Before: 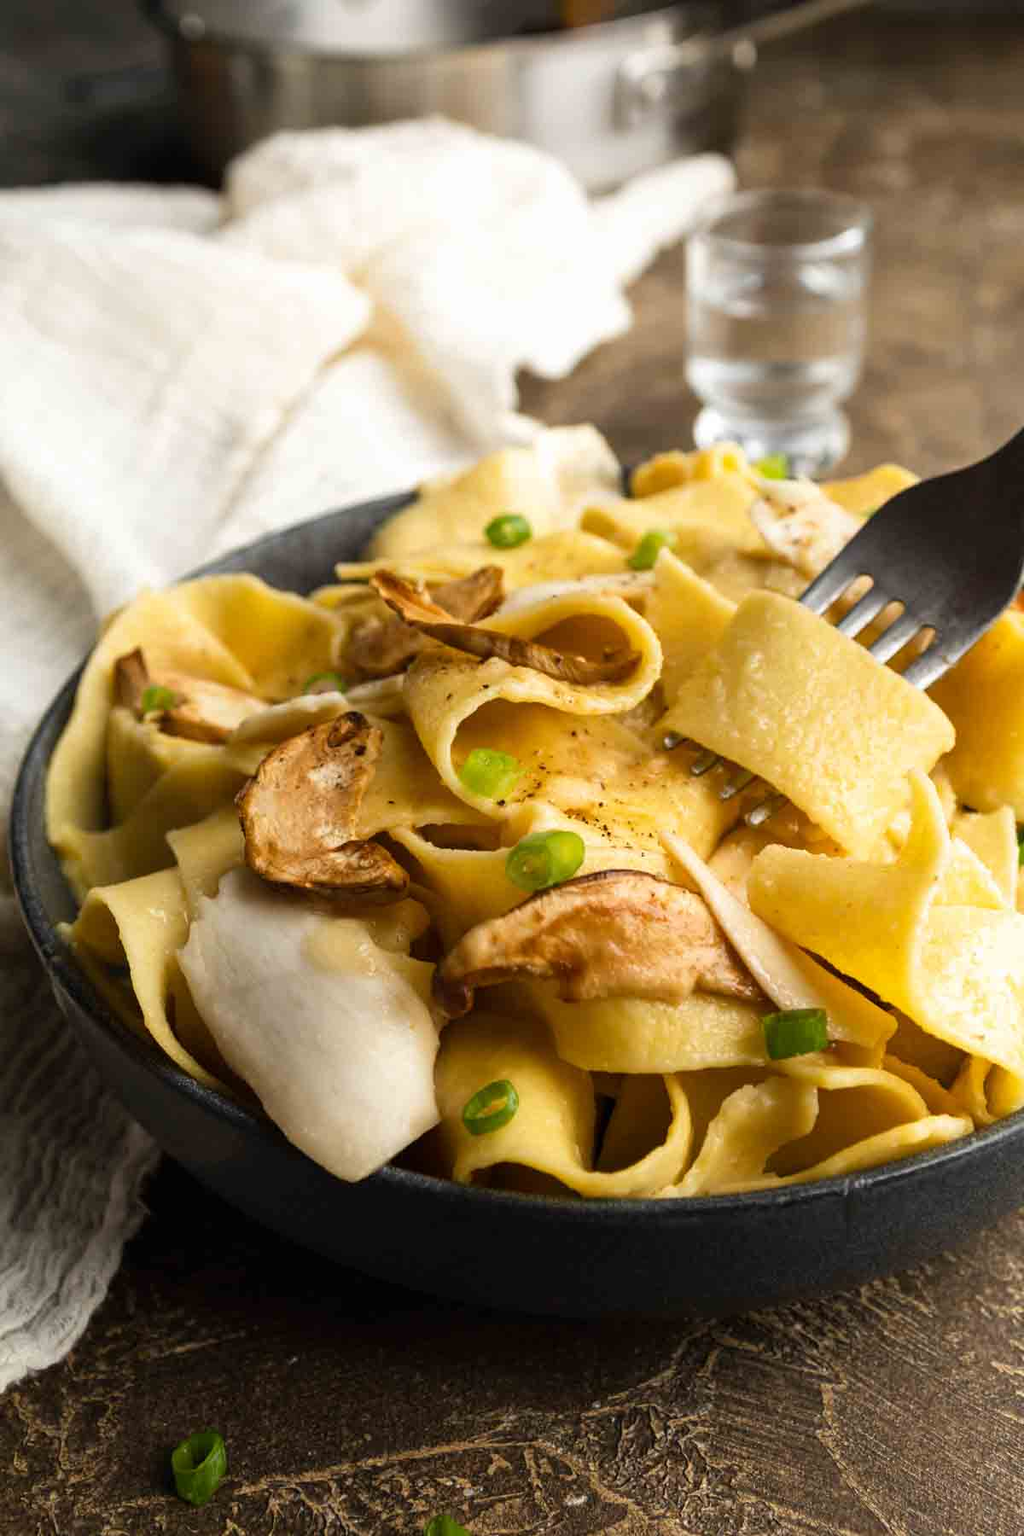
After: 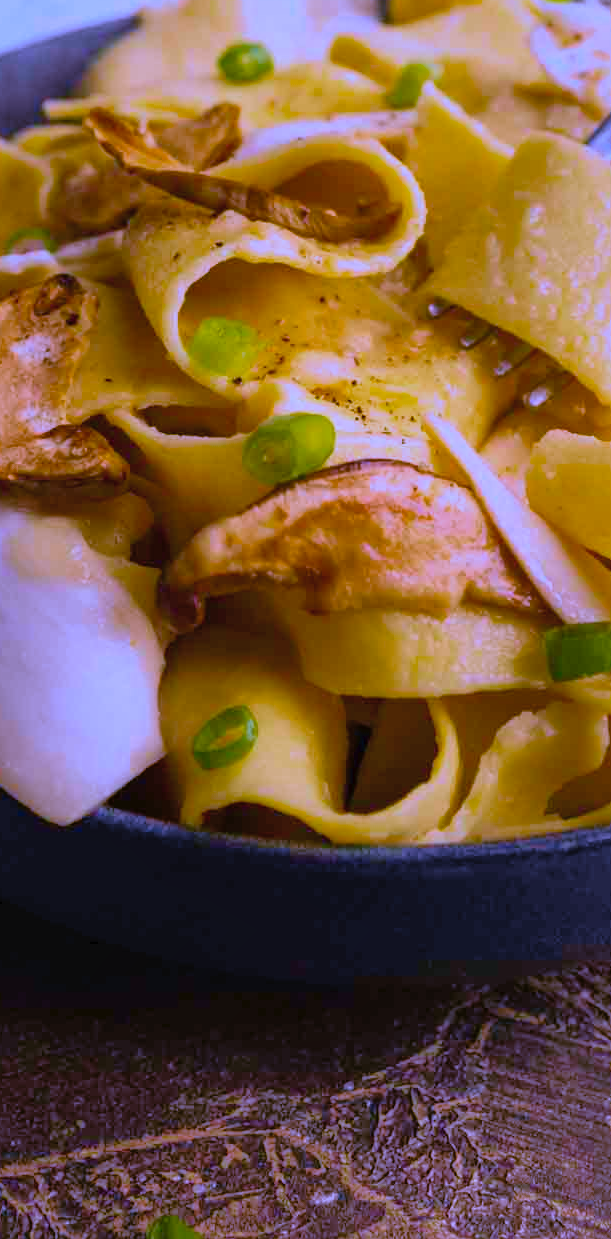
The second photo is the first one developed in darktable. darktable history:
tone equalizer: on, module defaults
color balance rgb: perceptual saturation grading › global saturation 25%, global vibrance 20%
velvia: on, module defaults
exposure: exposure -0.462 EV, compensate highlight preservation false
tone curve: curves: ch0 [(0, 0) (0.003, 0.013) (0.011, 0.018) (0.025, 0.027) (0.044, 0.045) (0.069, 0.068) (0.1, 0.096) (0.136, 0.13) (0.177, 0.168) (0.224, 0.217) (0.277, 0.277) (0.335, 0.338) (0.399, 0.401) (0.468, 0.473) (0.543, 0.544) (0.623, 0.621) (0.709, 0.7) (0.801, 0.781) (0.898, 0.869) (1, 1)], preserve colors none
crop and rotate: left 29.237%, top 31.152%, right 19.807%
shadows and highlights: on, module defaults
white balance: red 0.98, blue 1.61
